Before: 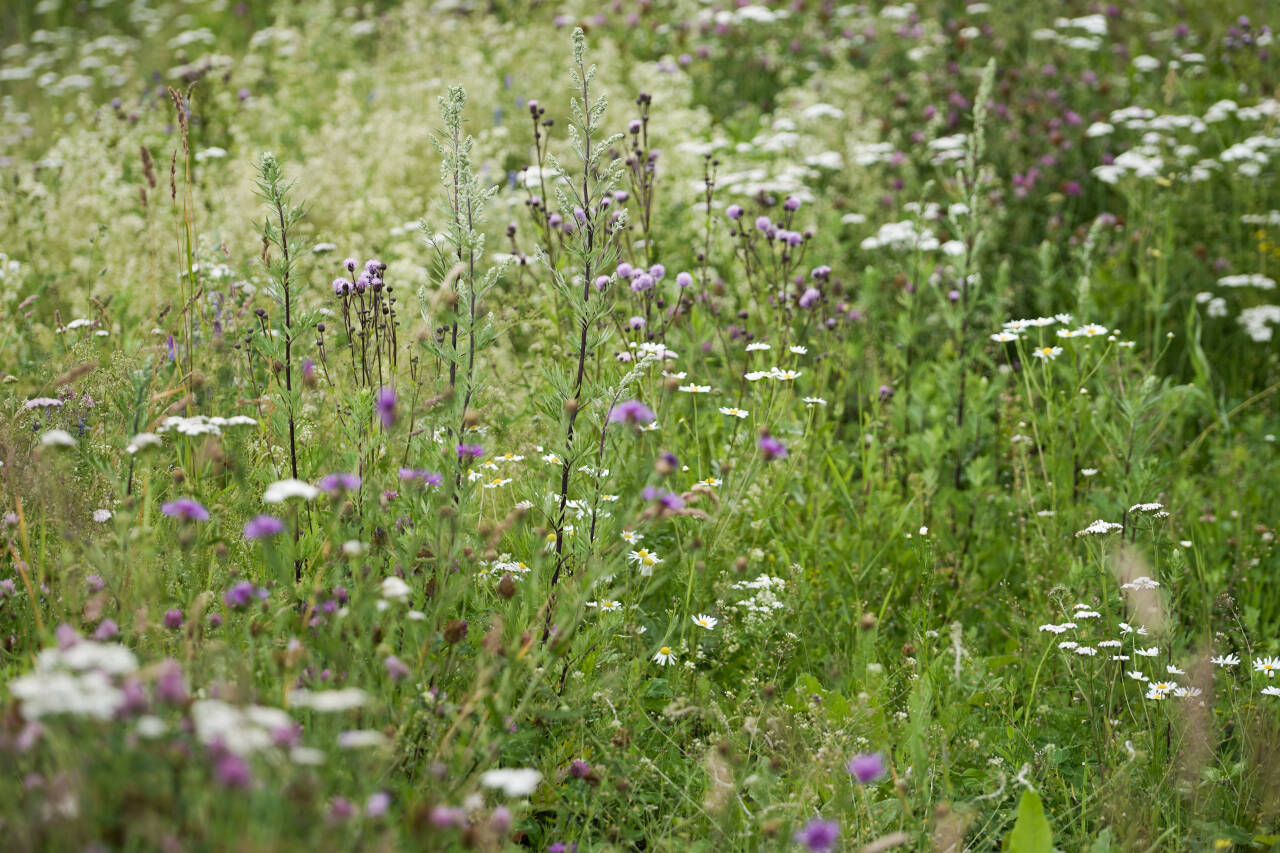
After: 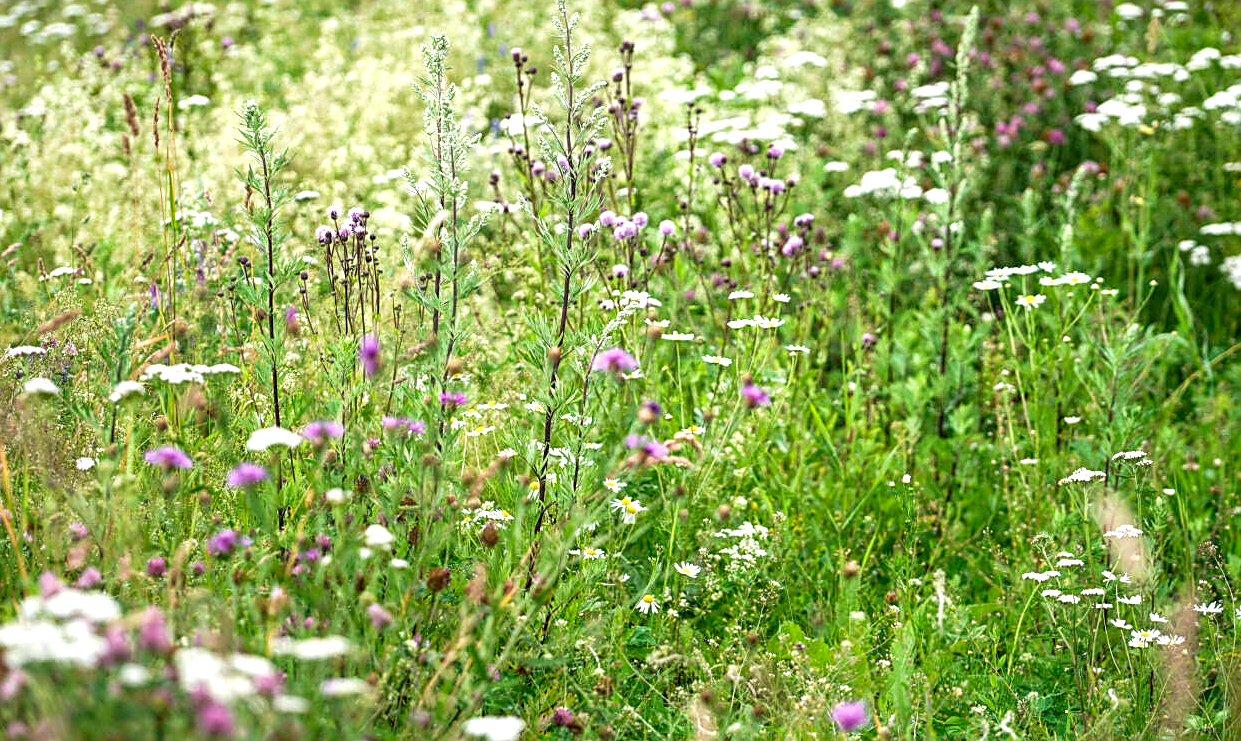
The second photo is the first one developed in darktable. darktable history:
exposure: black level correction 0, exposure 0.7 EV, compensate highlight preservation false
crop: left 1.401%, top 6.176%, right 1.642%, bottom 6.946%
sharpen: on, module defaults
shadows and highlights: radius 126.16, shadows 21.16, highlights -22.21, low approximation 0.01
local contrast: detail 130%
